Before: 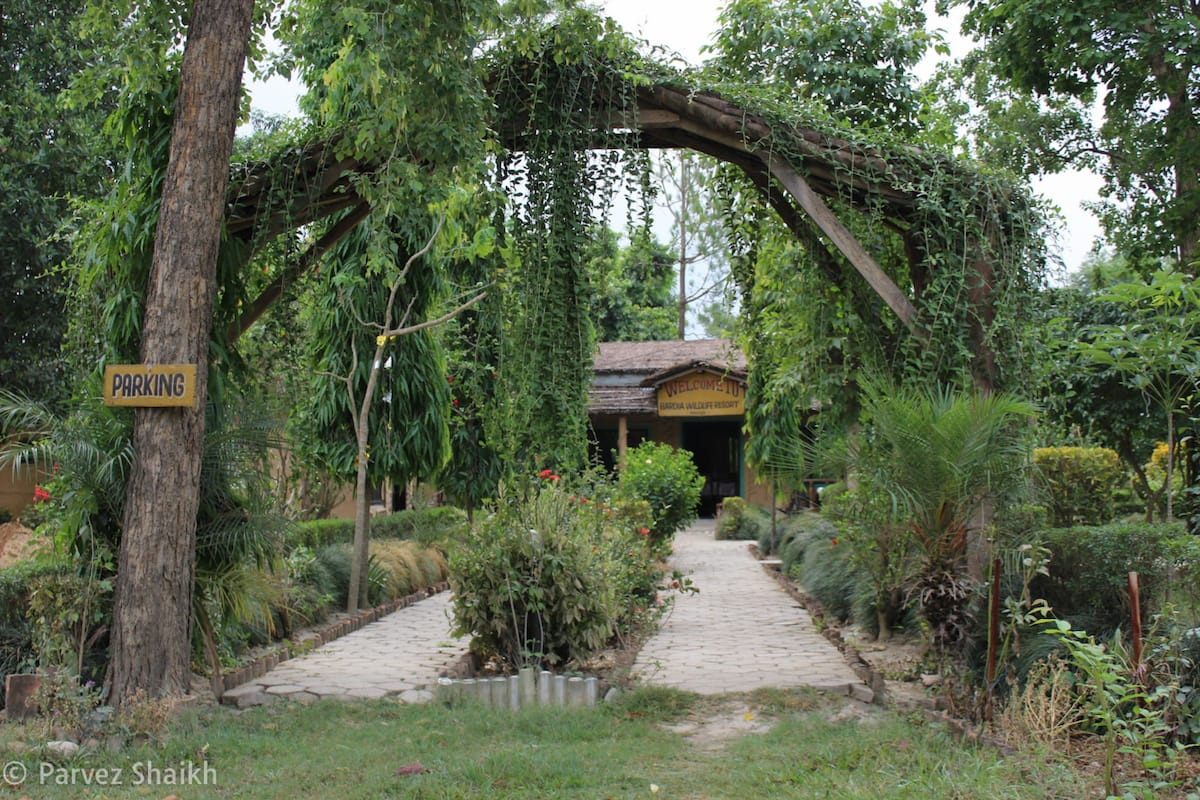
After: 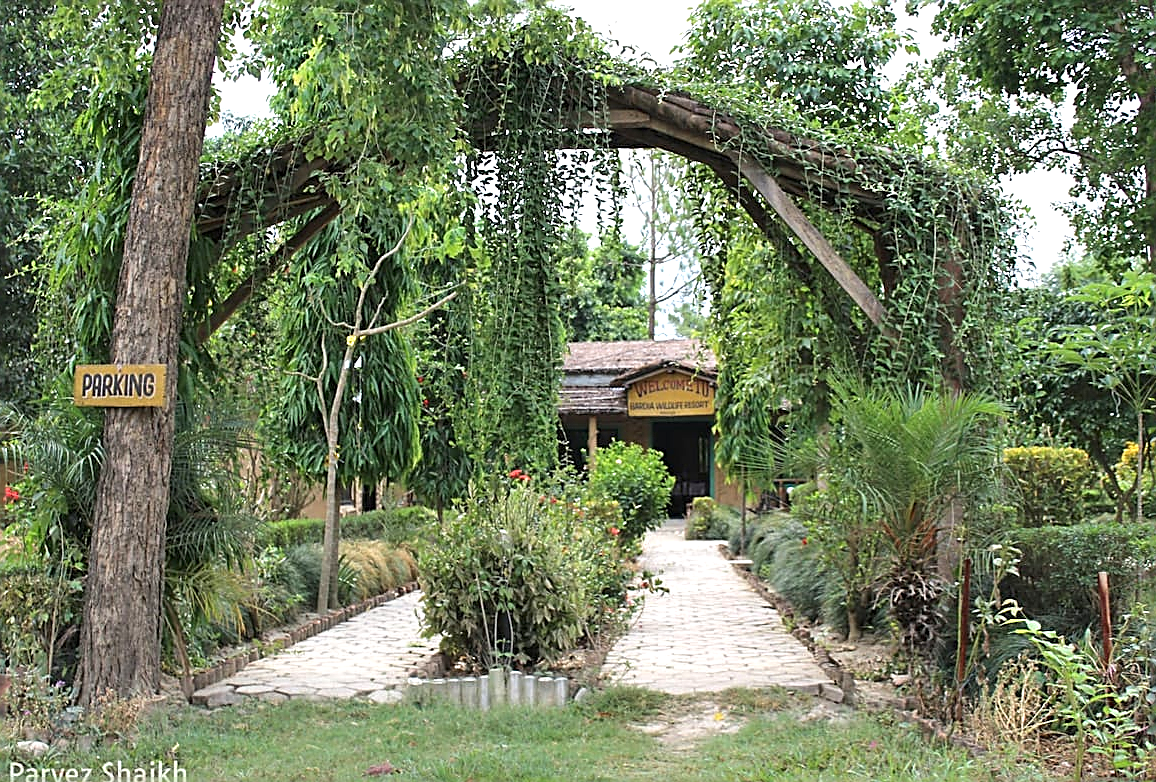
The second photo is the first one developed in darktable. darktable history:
sharpen: amount 1
exposure: exposure 0.77 EV, compensate highlight preservation false
crop and rotate: left 2.536%, right 1.107%, bottom 2.246%
